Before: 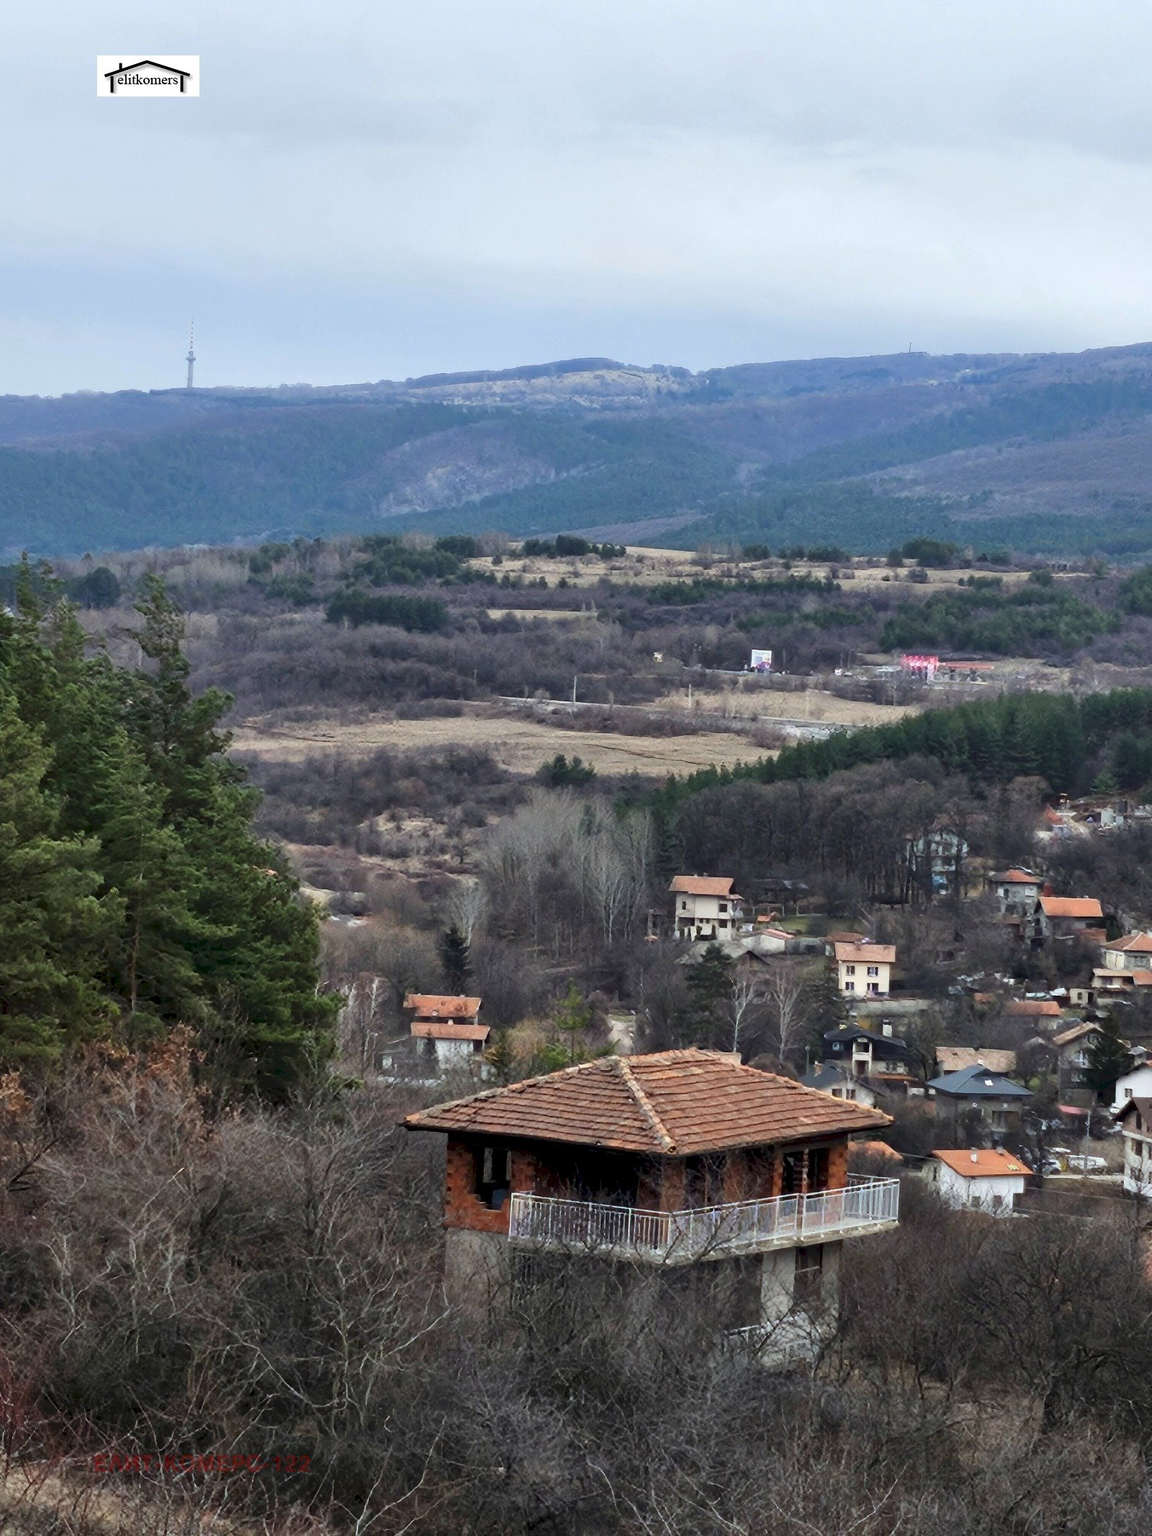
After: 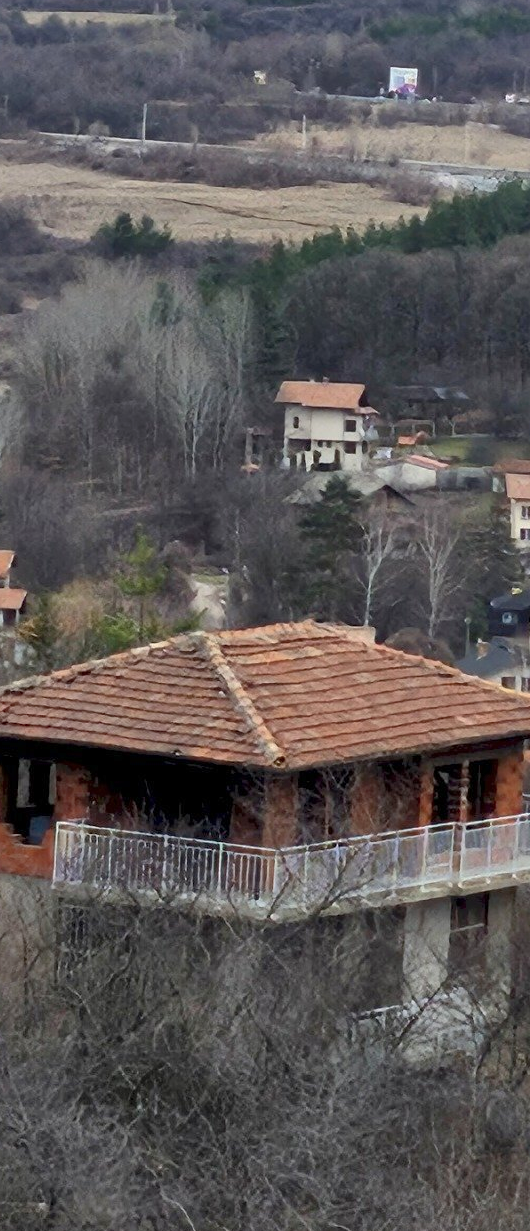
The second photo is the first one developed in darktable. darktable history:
crop: left 40.878%, top 39.176%, right 25.993%, bottom 3.081%
shadows and highlights: on, module defaults
